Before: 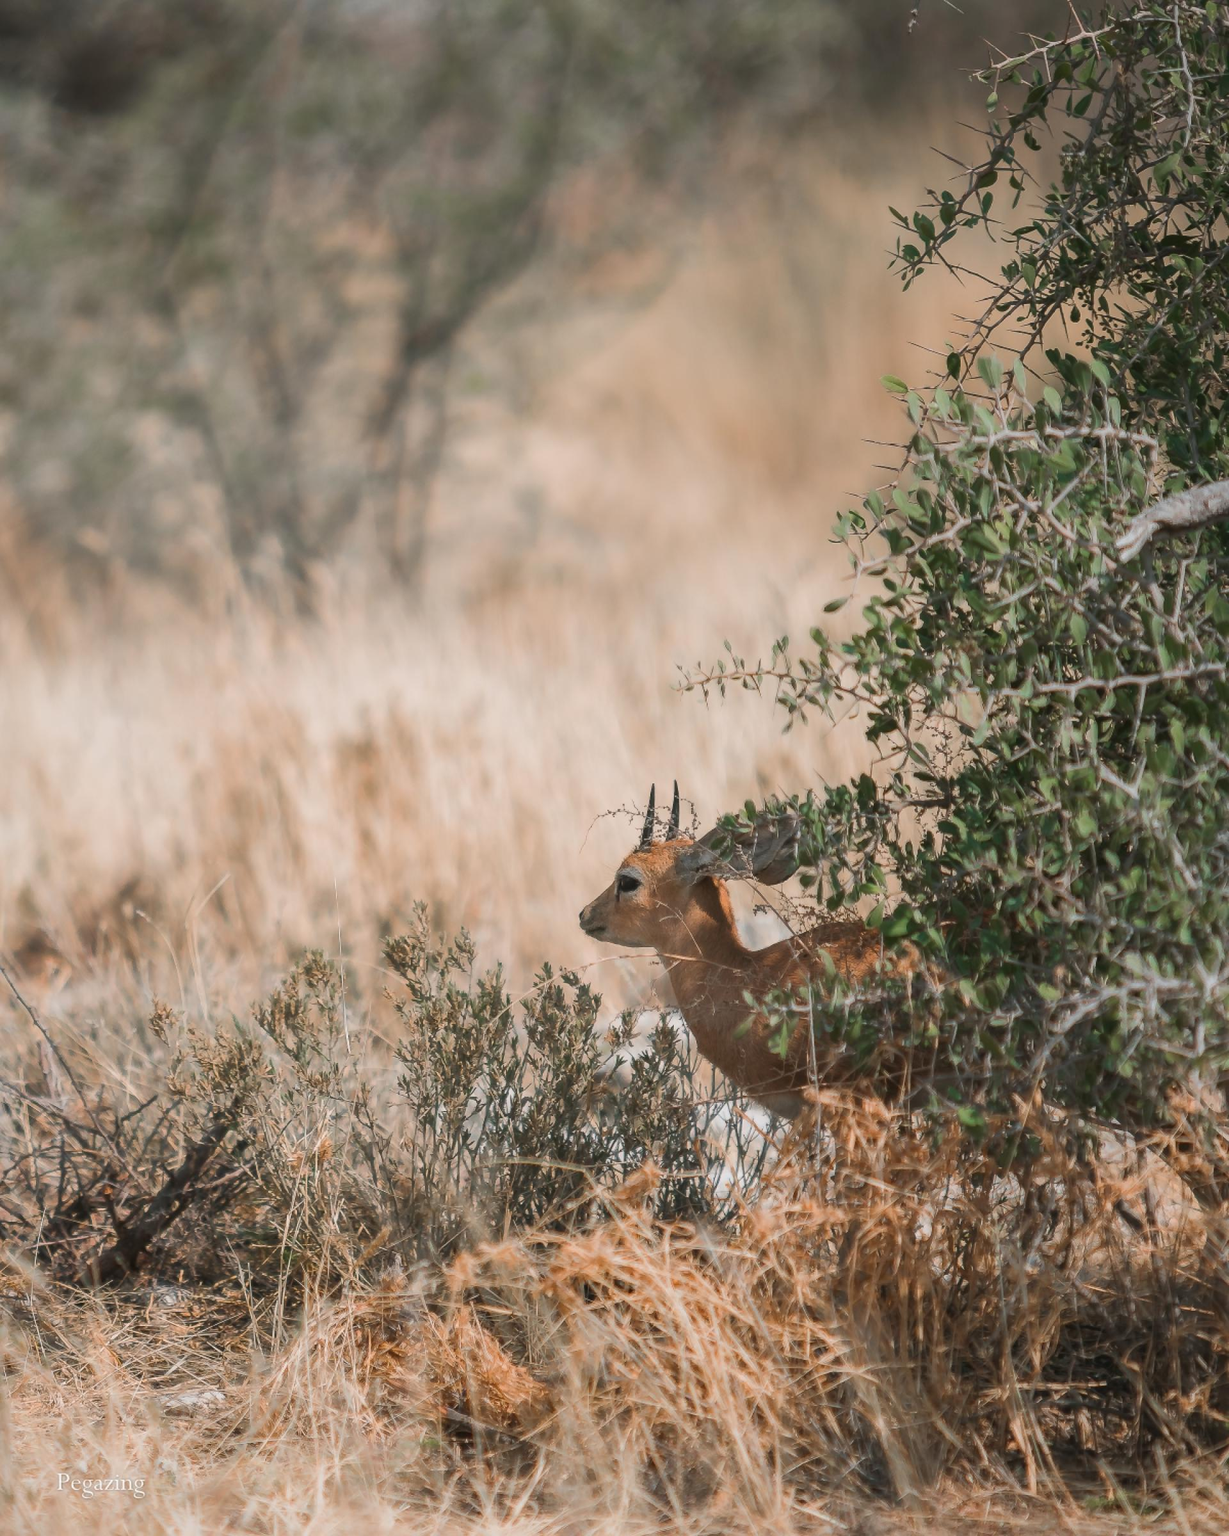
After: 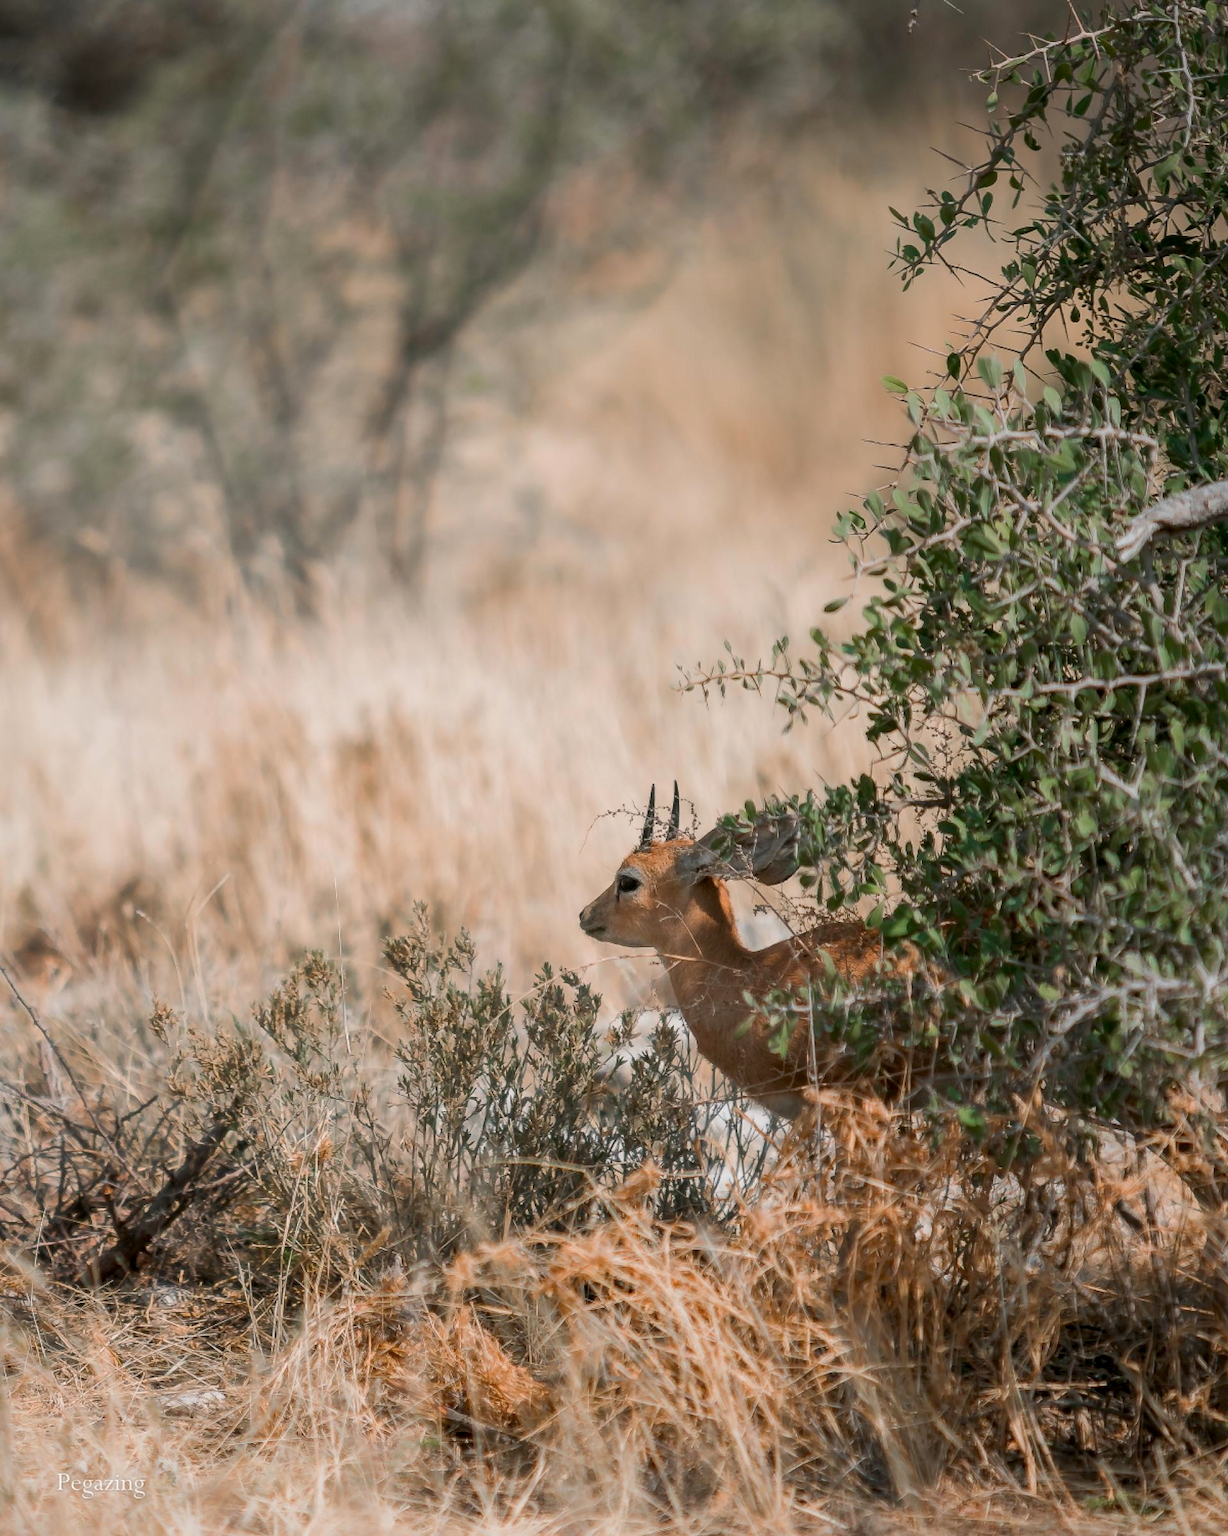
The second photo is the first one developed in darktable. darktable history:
vibrance: on, module defaults
exposure: black level correction 0.01, exposure 0.011 EV, compensate highlight preservation false
white balance: emerald 1
